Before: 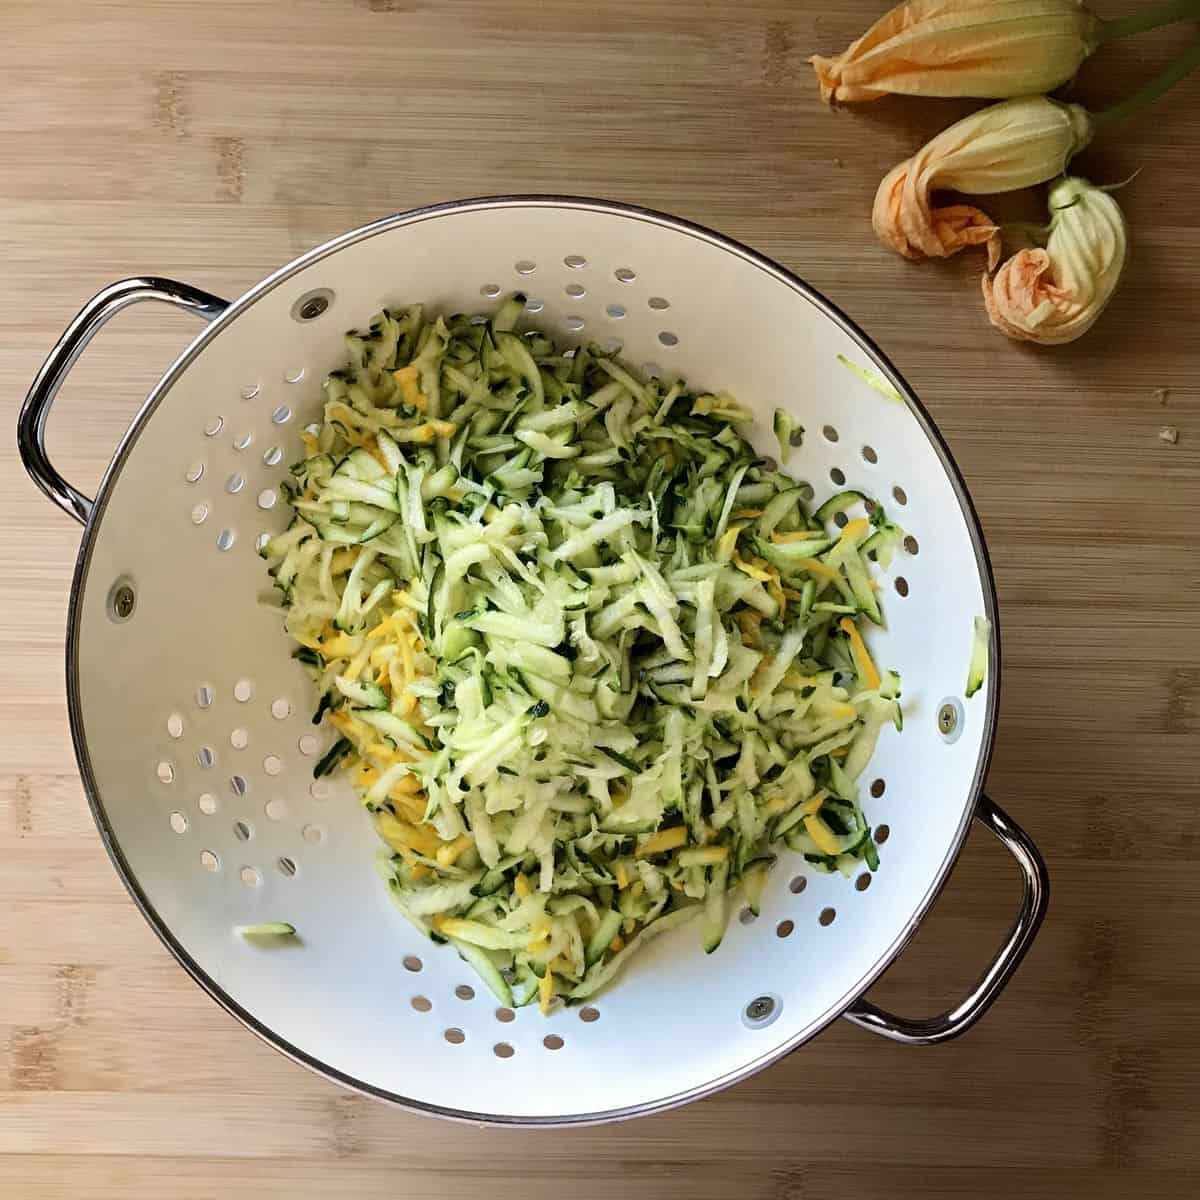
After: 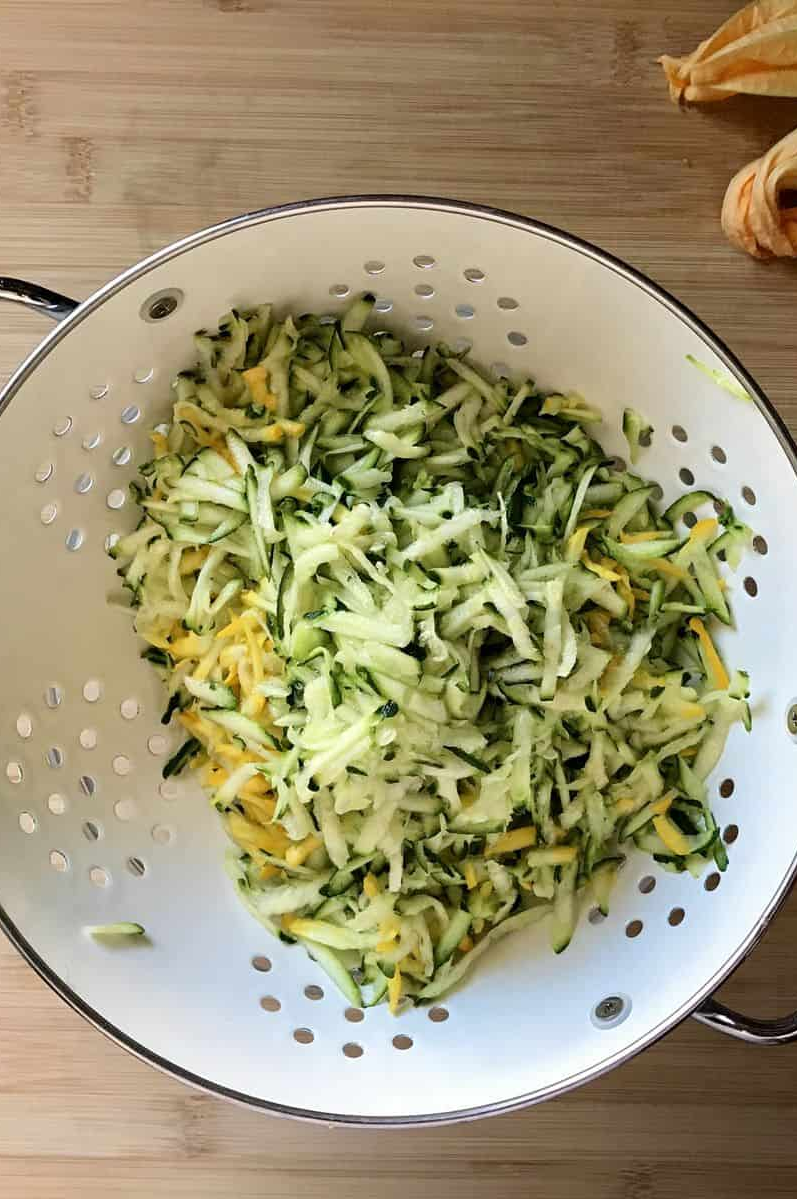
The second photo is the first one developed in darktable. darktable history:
crop and rotate: left 12.617%, right 20.956%
